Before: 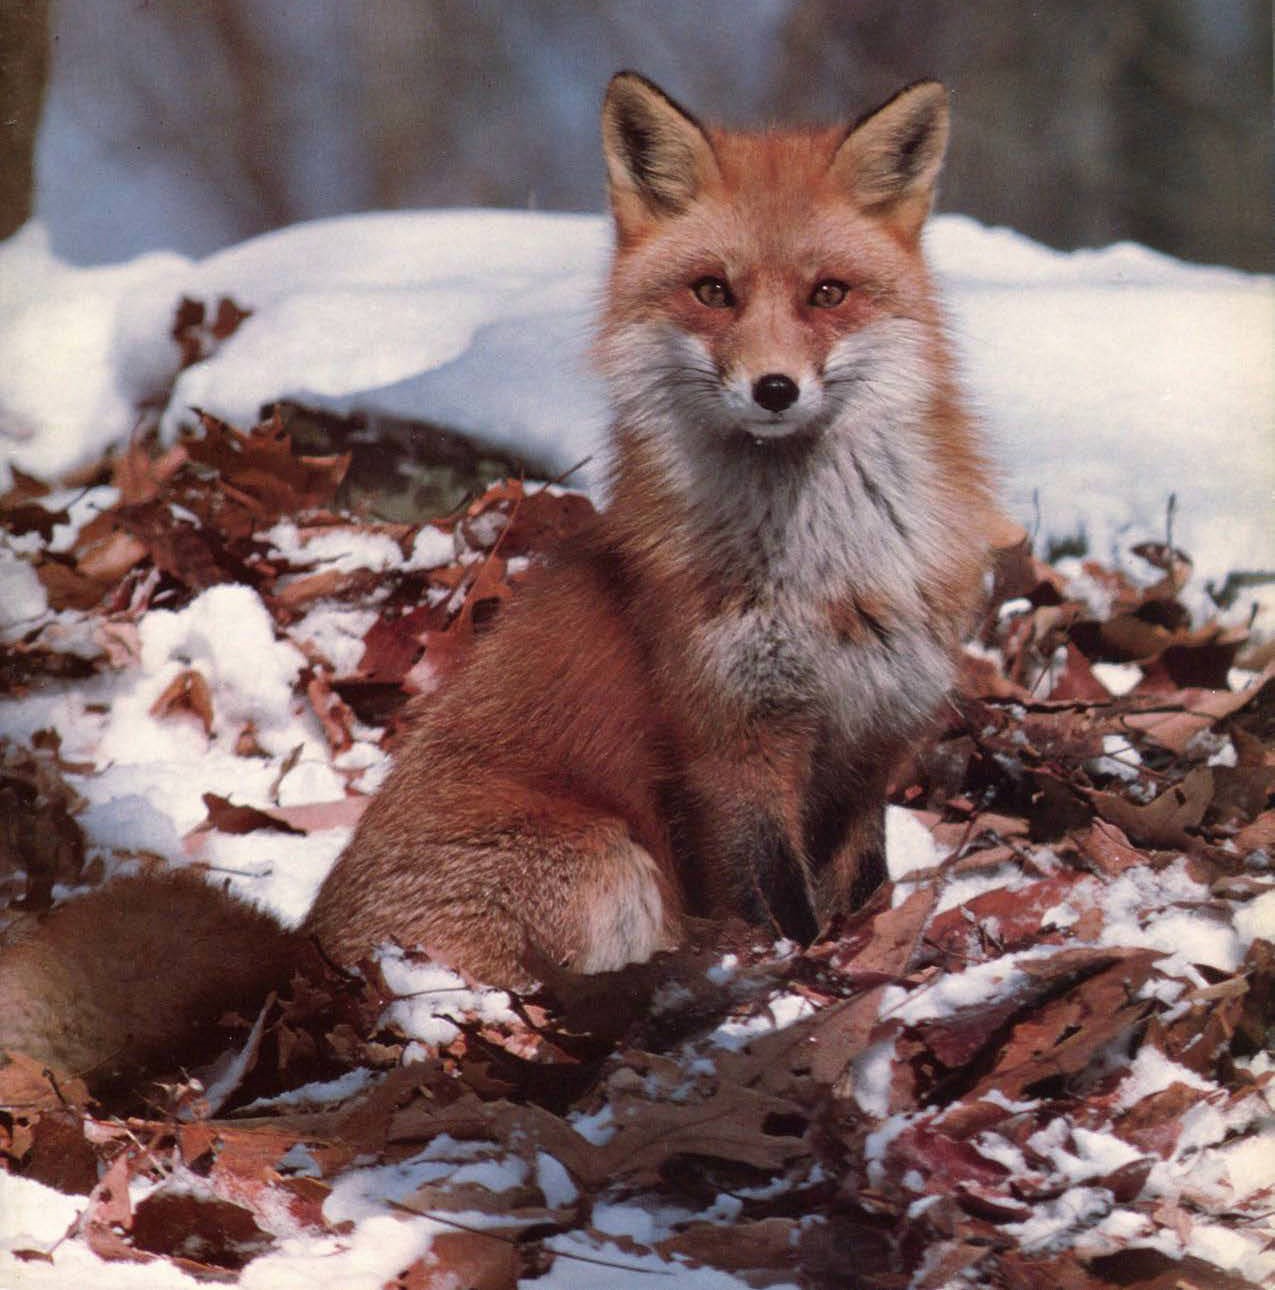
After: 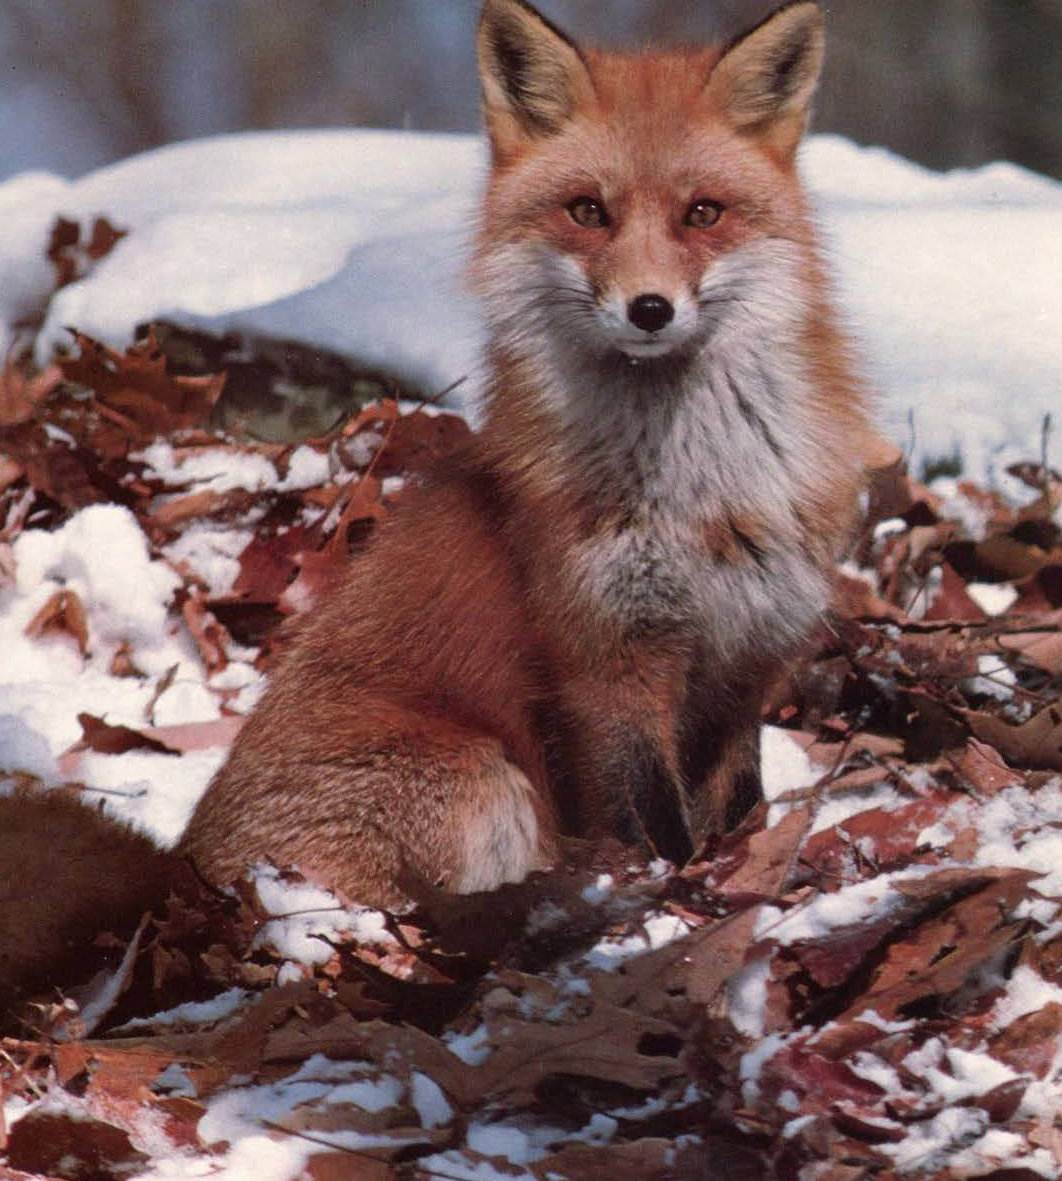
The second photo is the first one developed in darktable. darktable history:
crop: left 9.817%, top 6.232%, right 6.88%, bottom 2.179%
